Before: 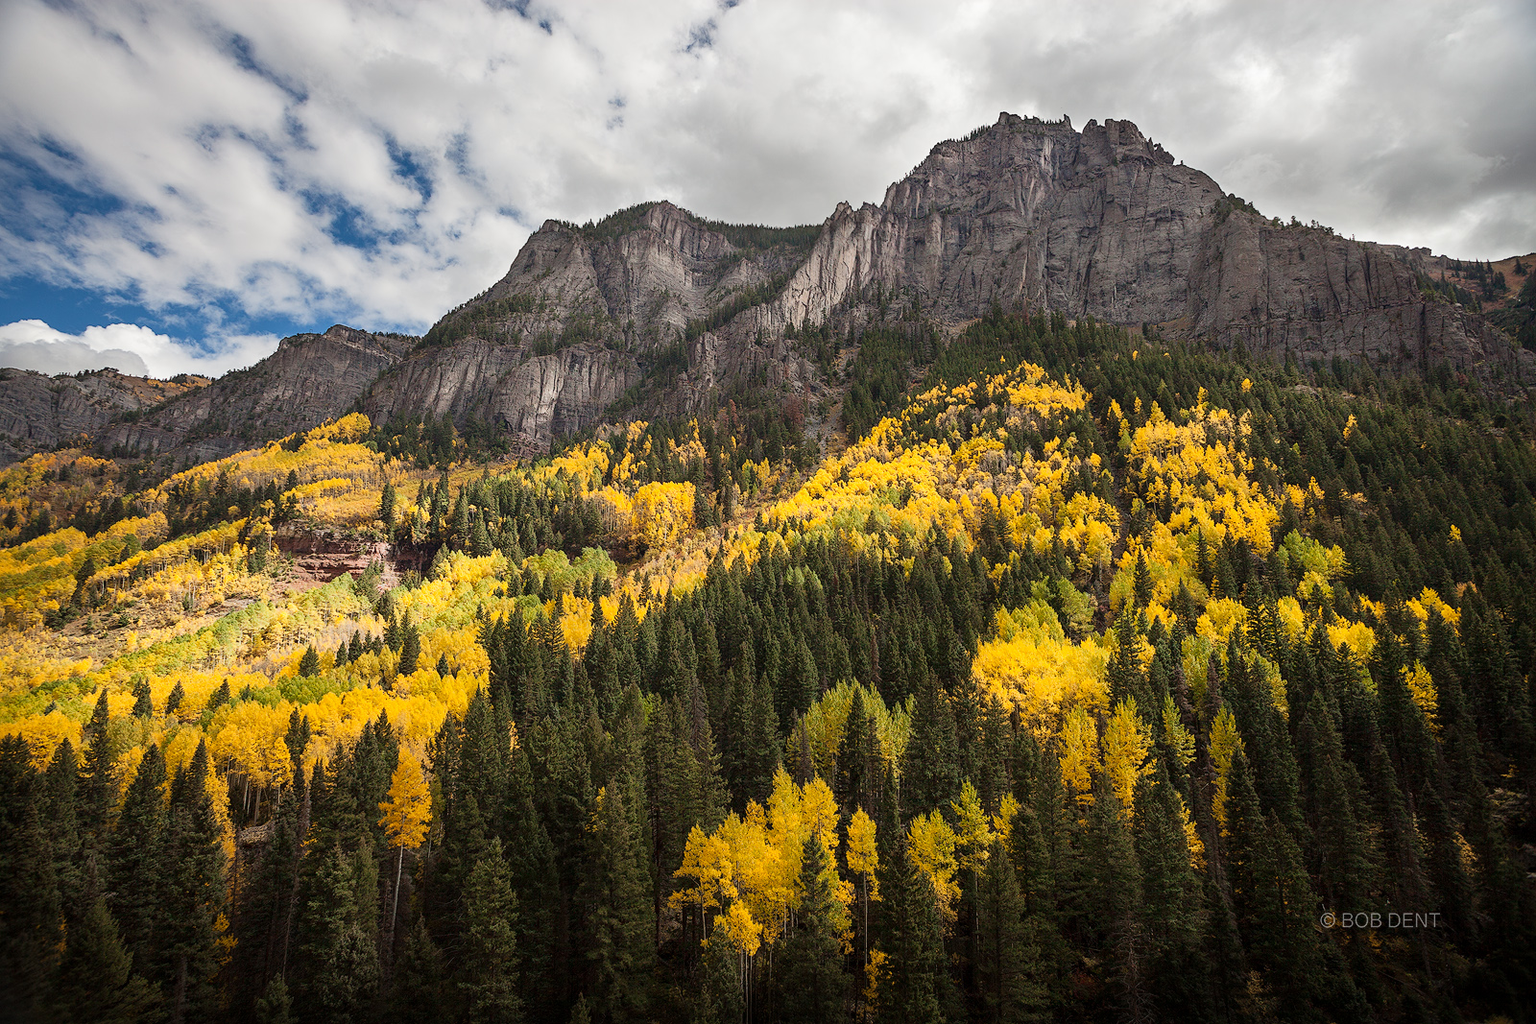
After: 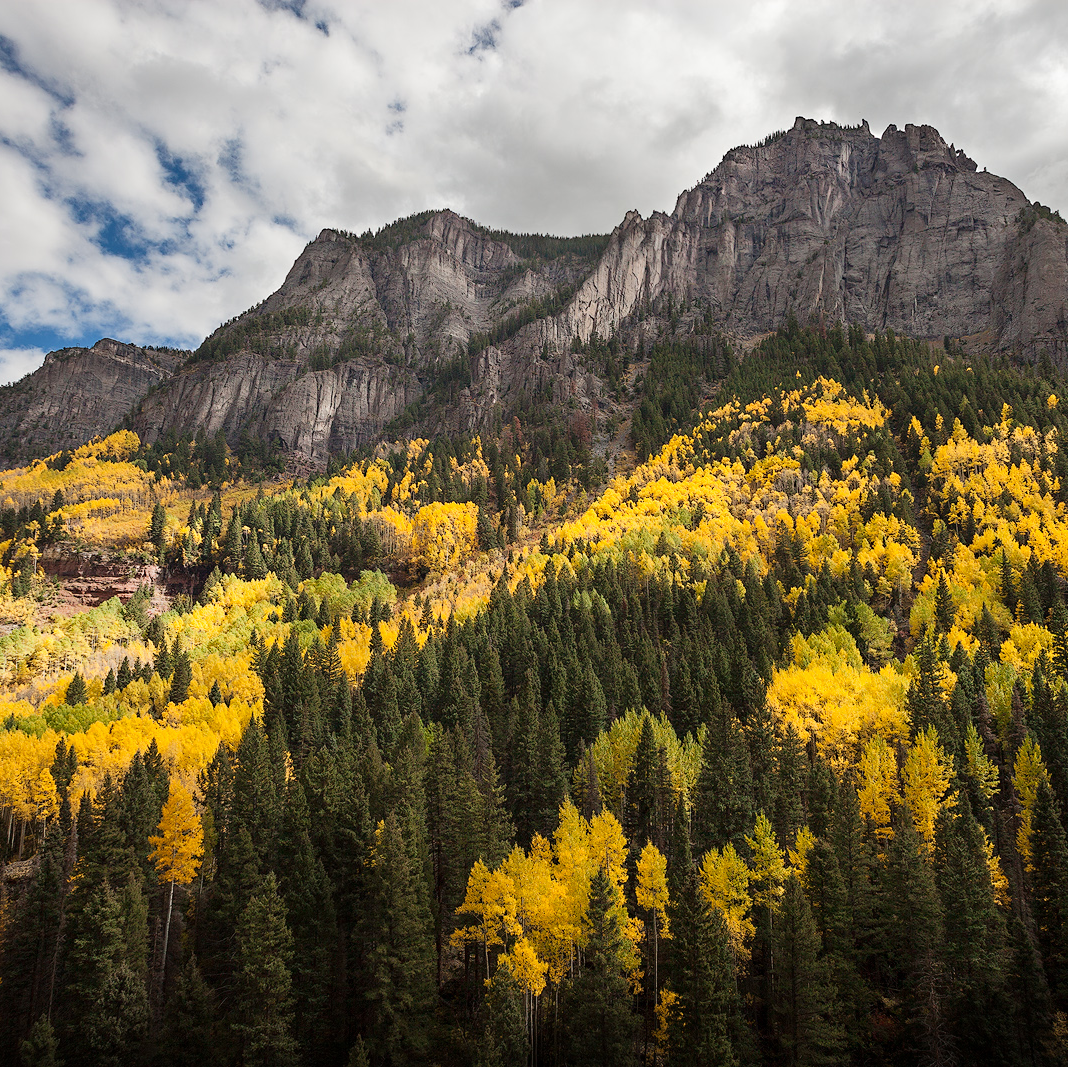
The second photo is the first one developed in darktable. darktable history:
sharpen: radius 5.342, amount 0.317, threshold 26.458
crop: left 15.377%, right 17.84%
